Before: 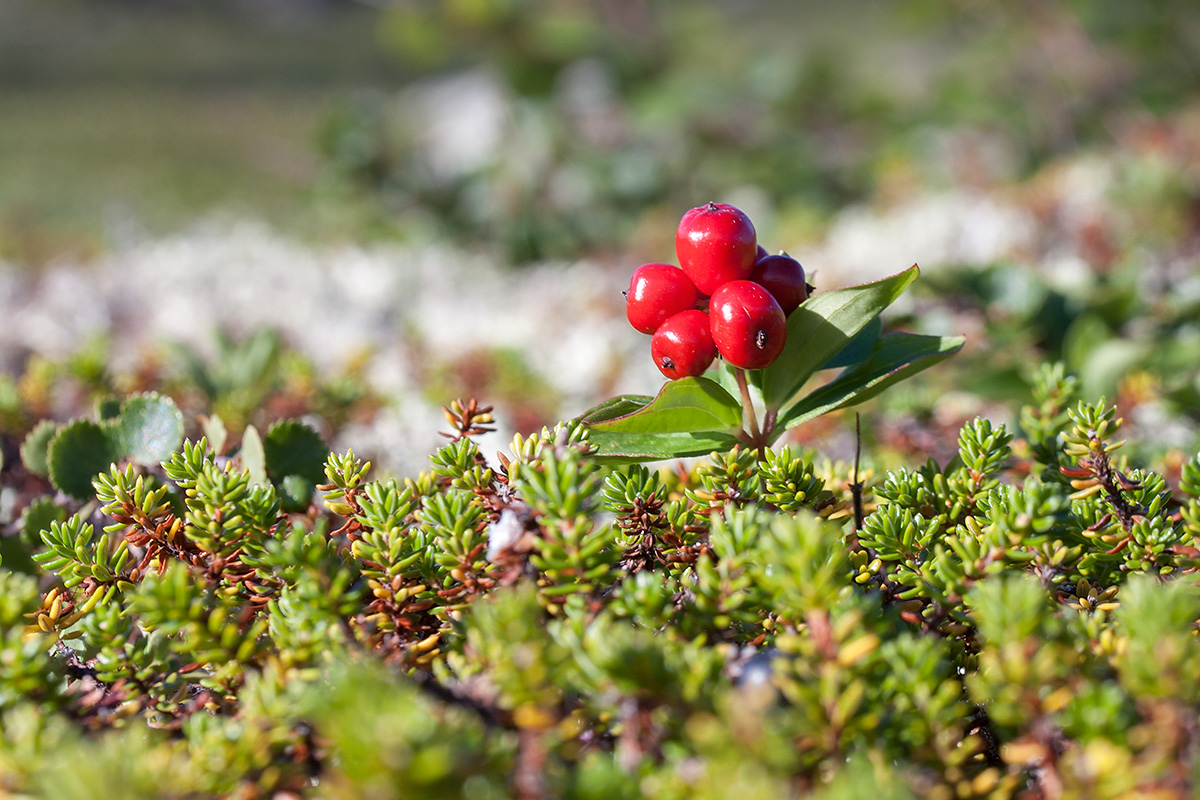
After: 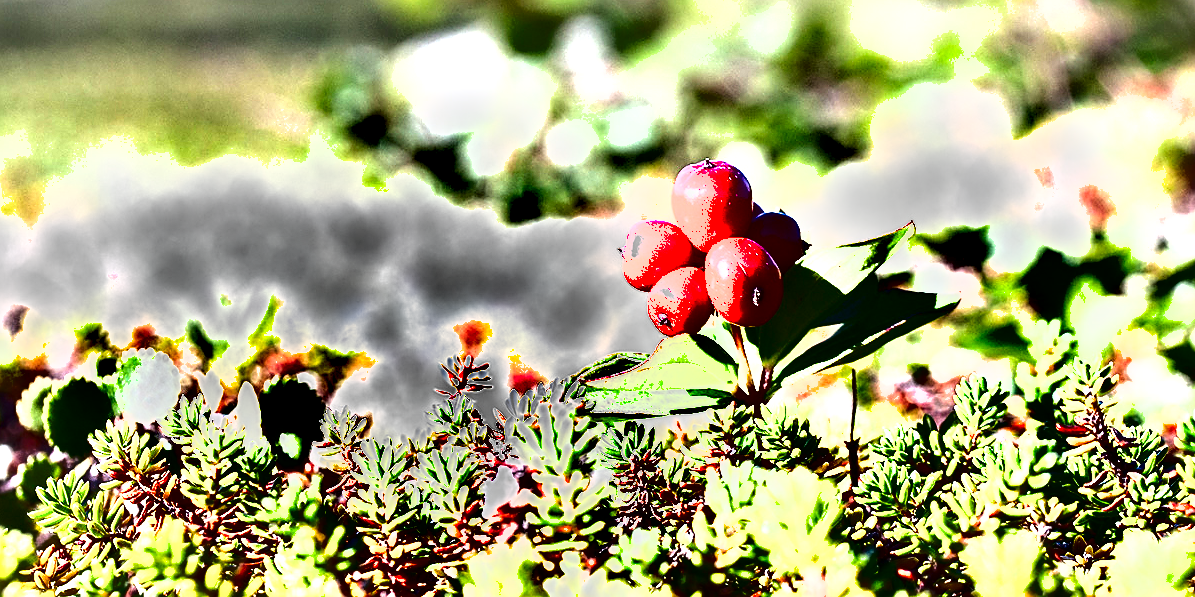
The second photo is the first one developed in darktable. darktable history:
exposure: exposure 1.5 EV, compensate highlight preservation false
contrast brightness saturation: contrast 0.1, brightness -0.26, saturation 0.14
tone equalizer: -8 EV -0.75 EV, -7 EV -0.7 EV, -6 EV -0.6 EV, -5 EV -0.4 EV, -3 EV 0.4 EV, -2 EV 0.6 EV, -1 EV 0.7 EV, +0 EV 0.75 EV, edges refinement/feathering 500, mask exposure compensation -1.57 EV, preserve details no
color correction: highlights a* -0.182, highlights b* -0.124
crop: left 0.387%, top 5.469%, bottom 19.809%
sharpen: on, module defaults
shadows and highlights: soften with gaussian
